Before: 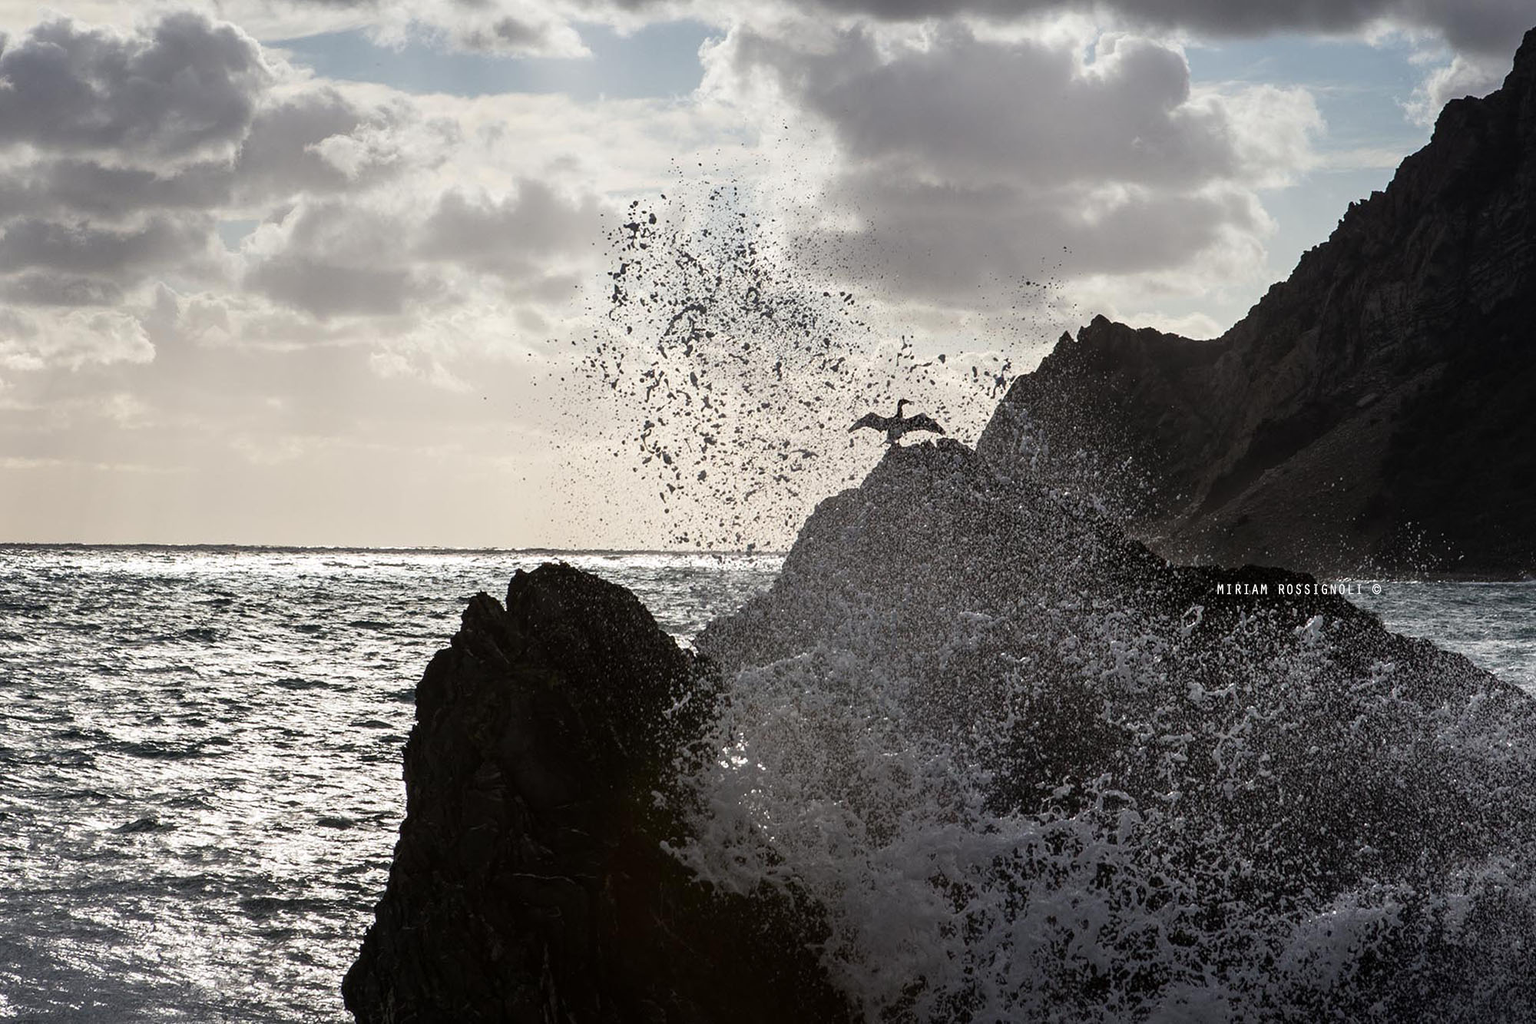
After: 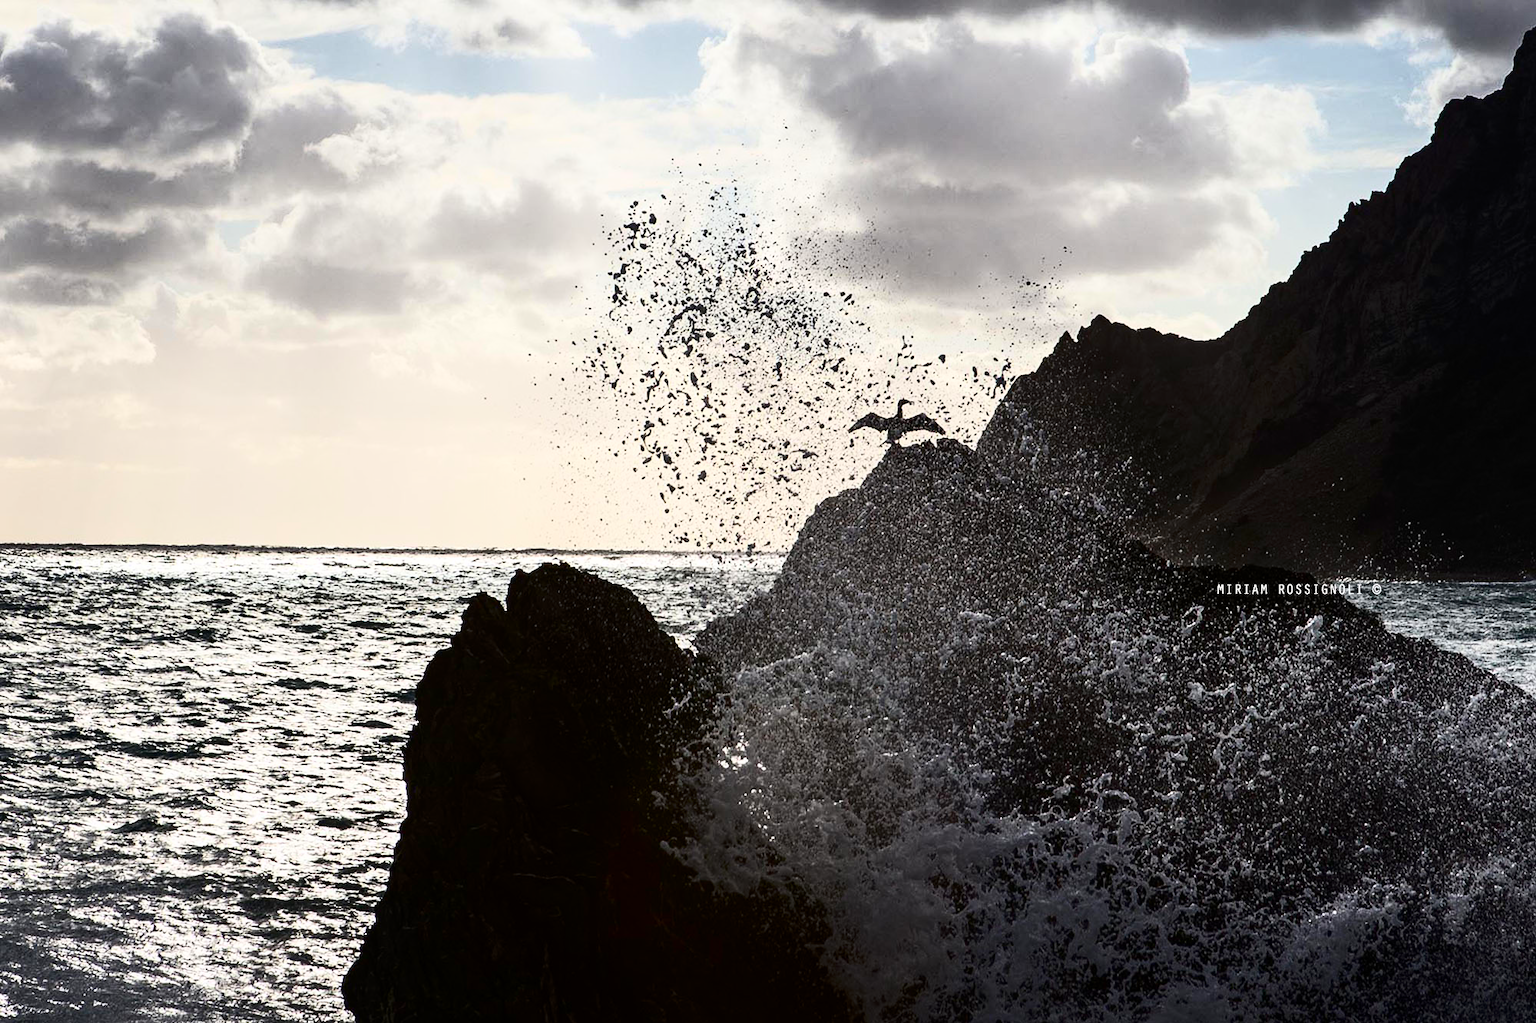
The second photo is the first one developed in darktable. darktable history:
white balance: emerald 1
contrast brightness saturation: contrast 0.4, brightness 0.05, saturation 0.25
